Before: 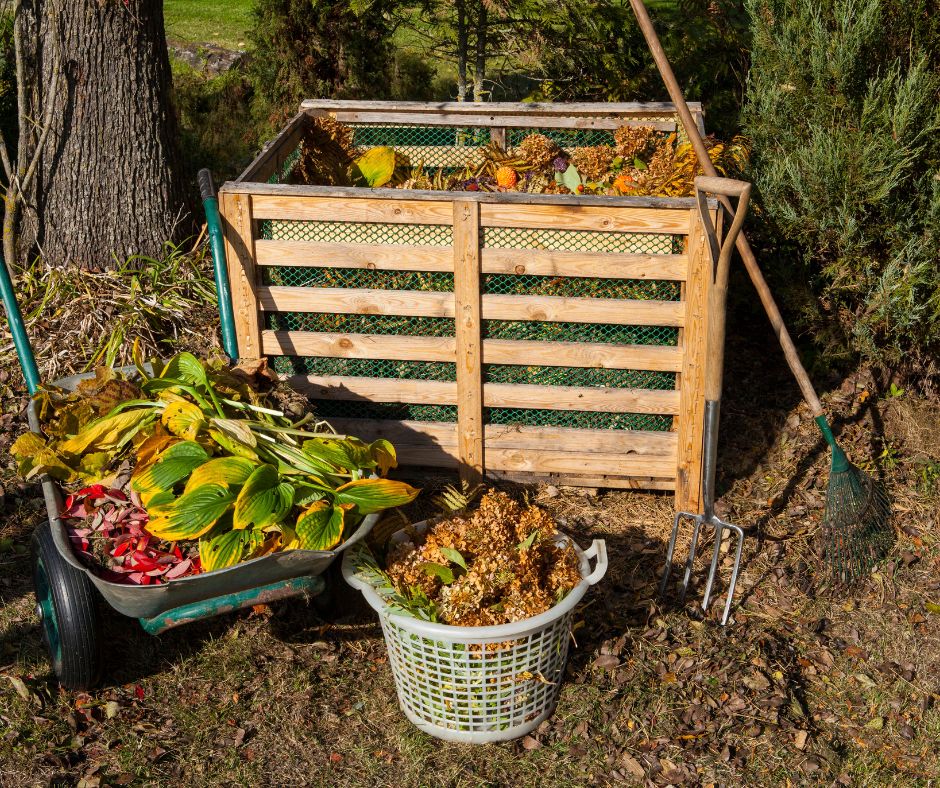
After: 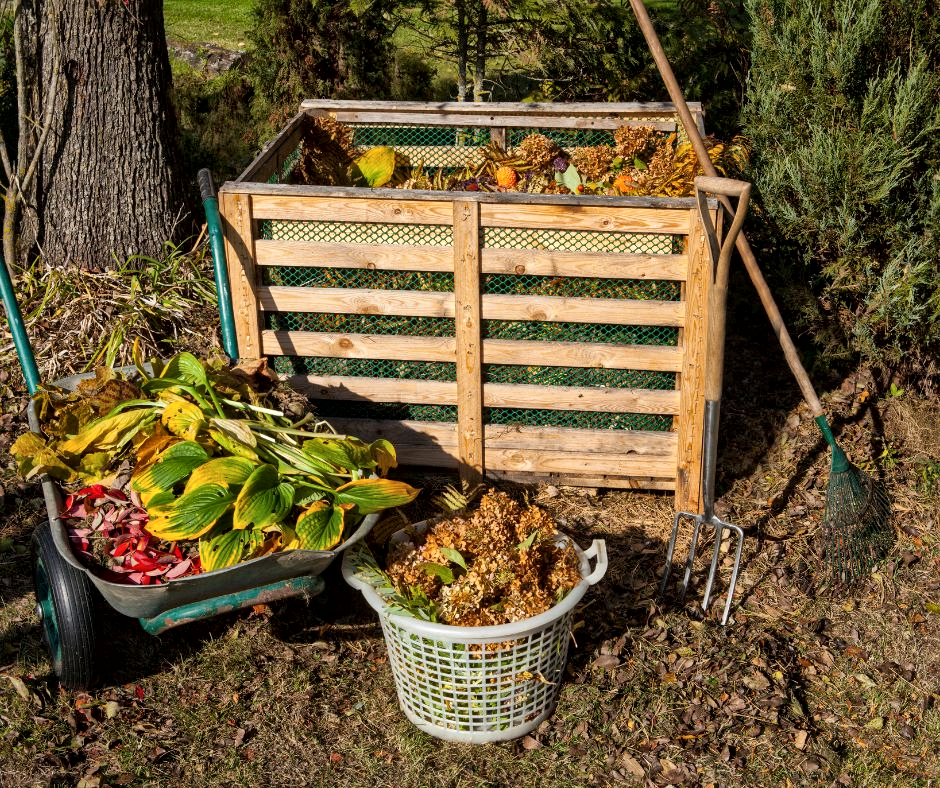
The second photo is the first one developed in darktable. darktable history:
local contrast: mode bilateral grid, contrast 20, coarseness 21, detail 150%, midtone range 0.2
